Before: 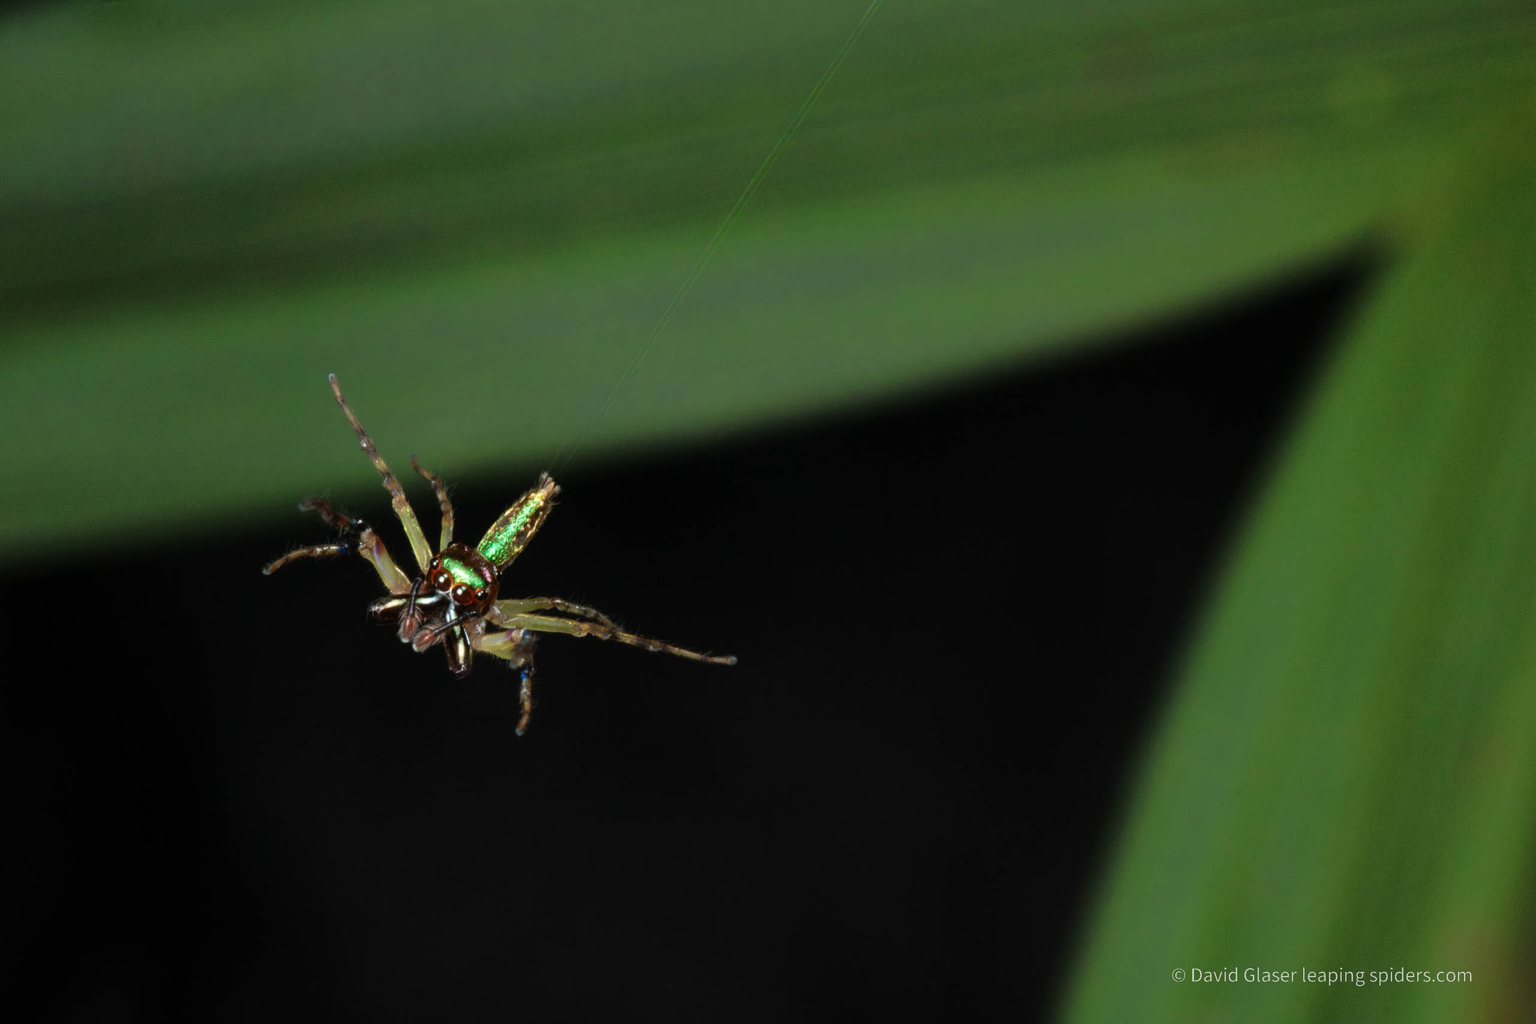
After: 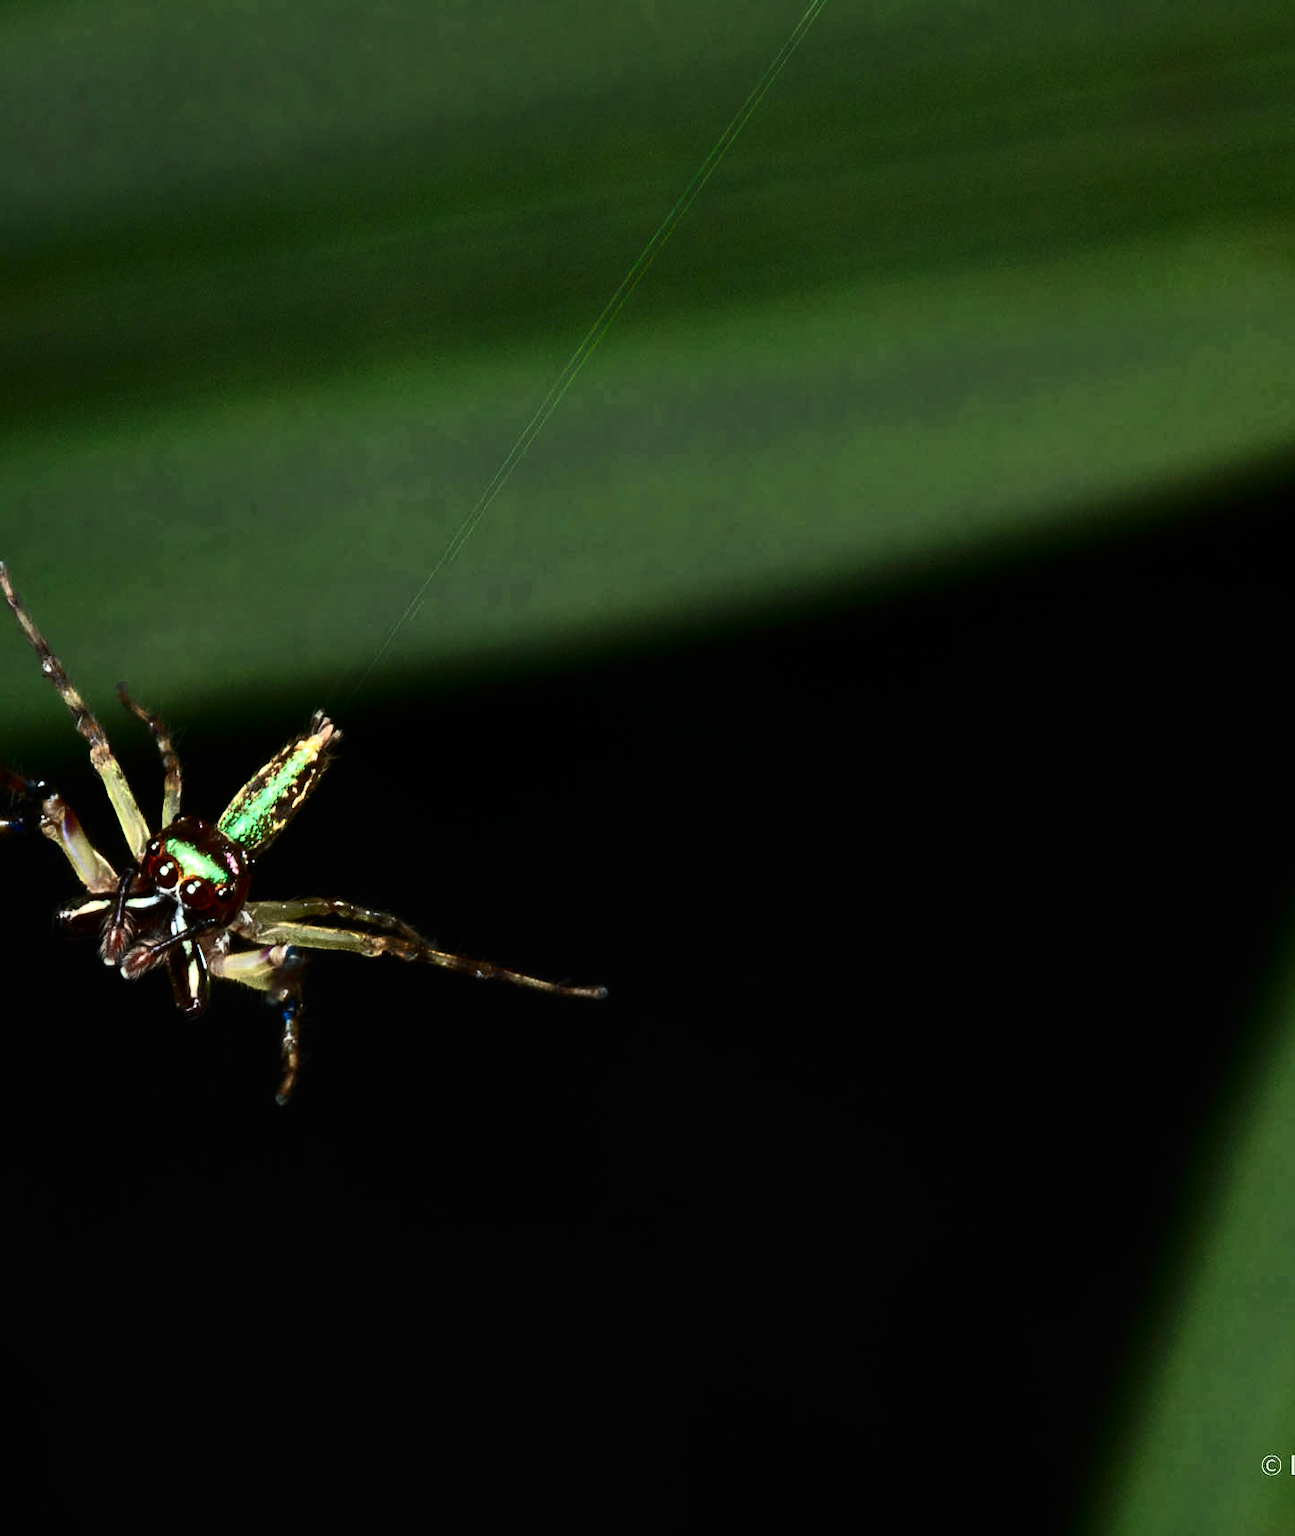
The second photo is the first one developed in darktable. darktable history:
crop: left 21.674%, right 22.086%
tone equalizer: -8 EV -0.417 EV, -7 EV -0.389 EV, -6 EV -0.333 EV, -5 EV -0.222 EV, -3 EV 0.222 EV, -2 EV 0.333 EV, -1 EV 0.389 EV, +0 EV 0.417 EV, edges refinement/feathering 500, mask exposure compensation -1.57 EV, preserve details no
contrast brightness saturation: contrast 0.4, brightness 0.05, saturation 0.25
color correction: saturation 0.8
